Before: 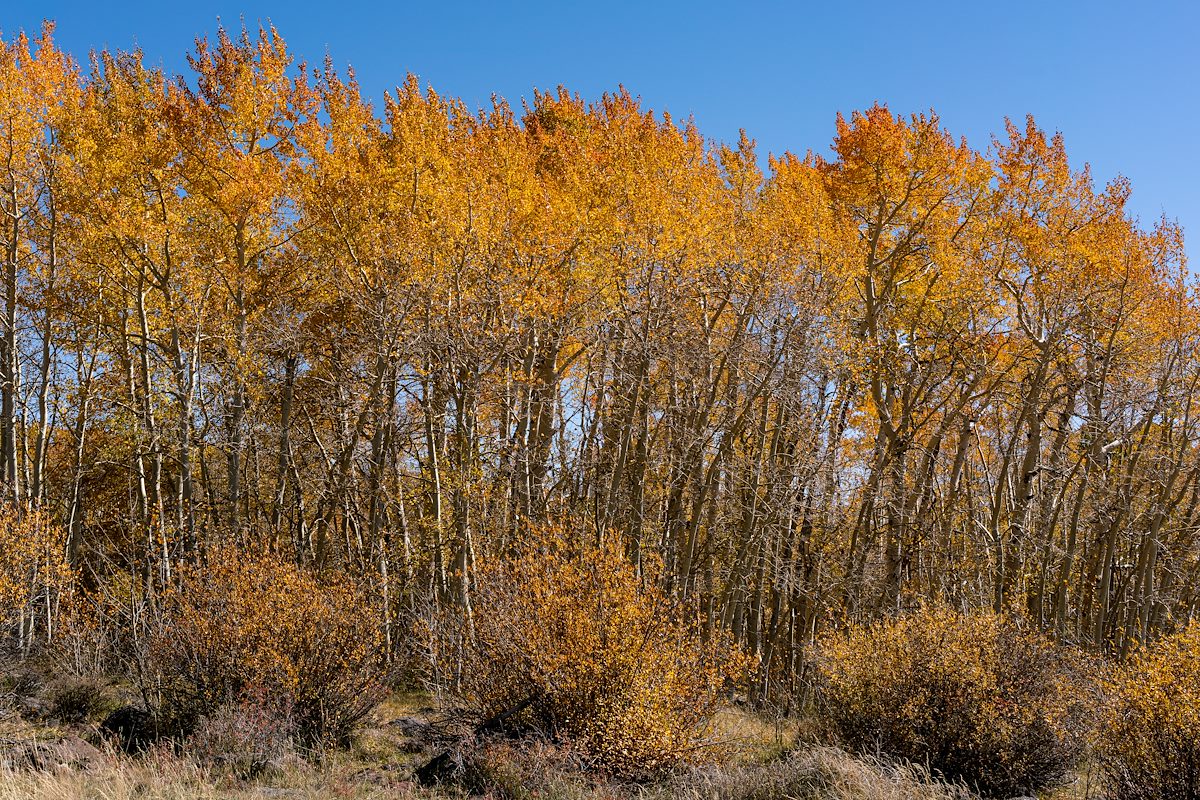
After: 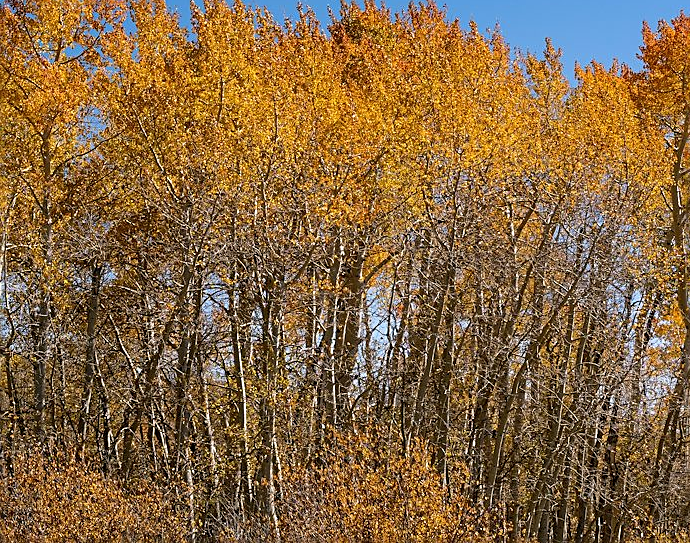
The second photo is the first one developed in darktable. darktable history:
crop: left 16.239%, top 11.476%, right 26.261%, bottom 20.552%
sharpen: on, module defaults
tone equalizer: on, module defaults
